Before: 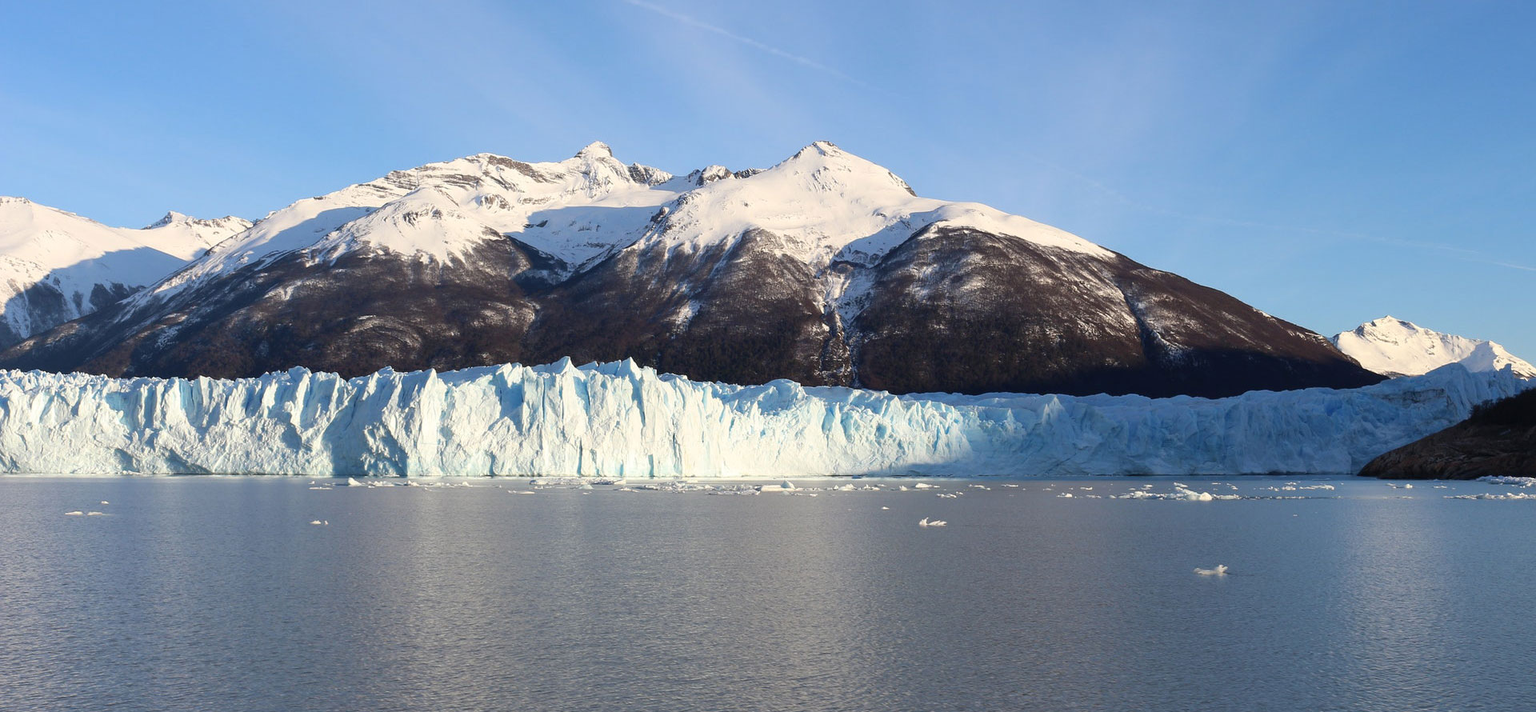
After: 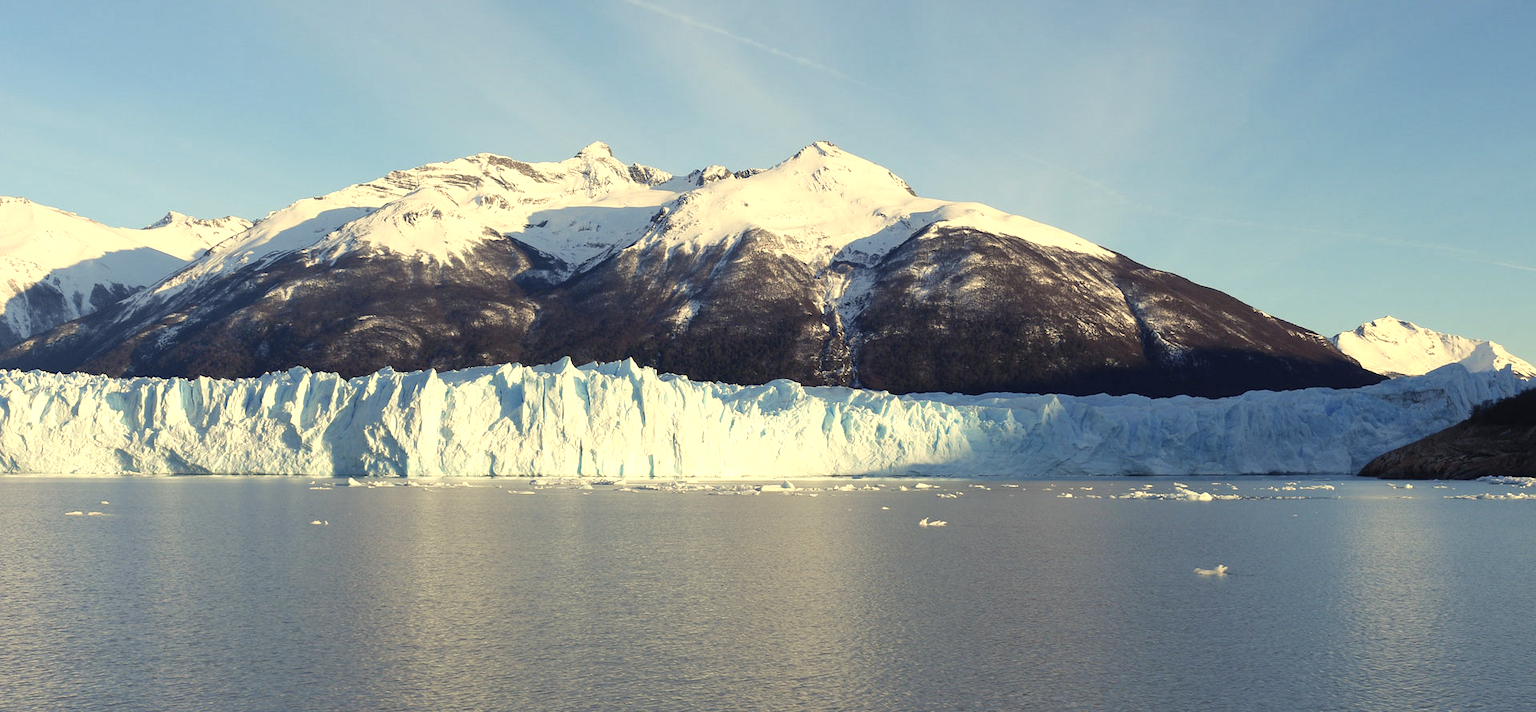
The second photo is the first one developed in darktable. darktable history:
exposure: black level correction 0, exposure 0.3 EV, compensate highlight preservation false
color balance rgb: shadows lift › chroma 2%, shadows lift › hue 263°, highlights gain › chroma 8%, highlights gain › hue 84°, linear chroma grading › global chroma -15%, saturation formula JzAzBz (2021)
